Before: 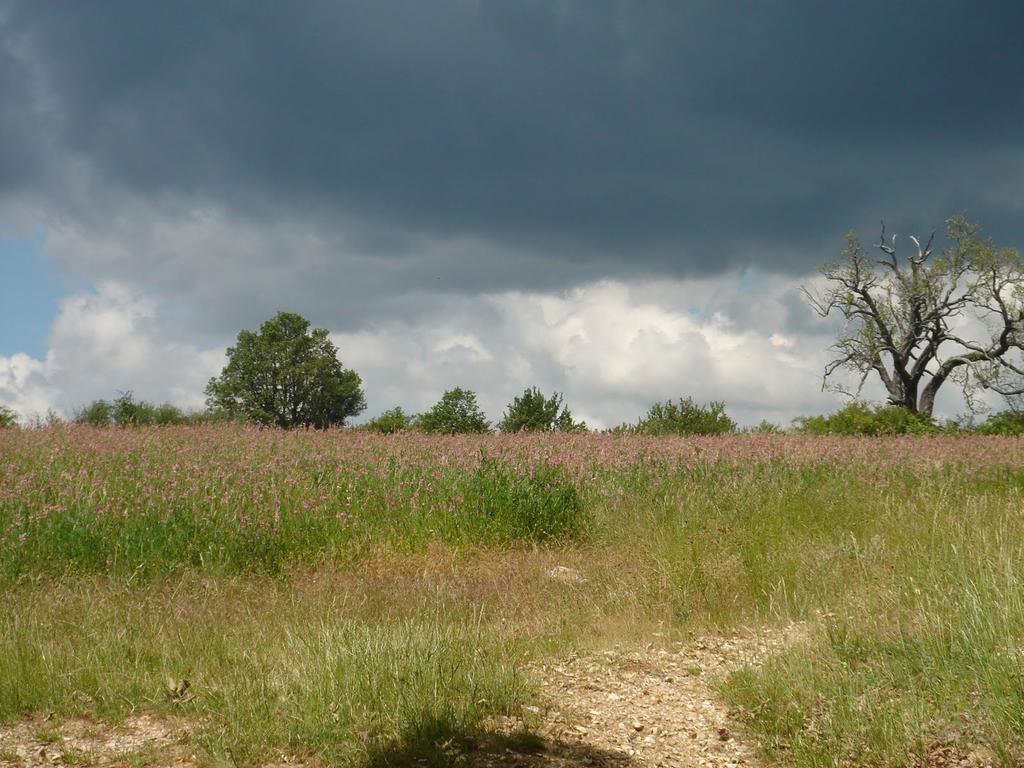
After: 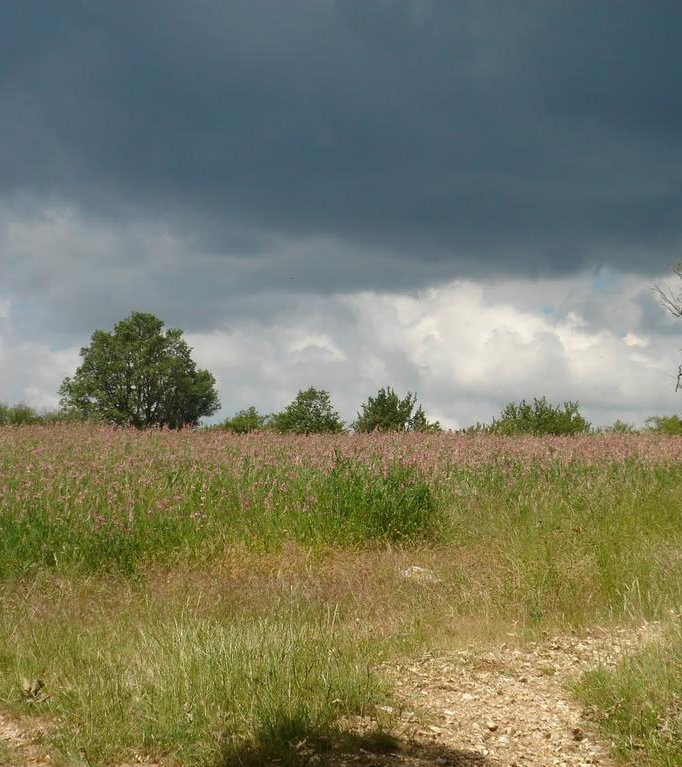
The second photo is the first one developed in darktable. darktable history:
crop and rotate: left 14.292%, right 19.041%
exposure: compensate highlight preservation false
